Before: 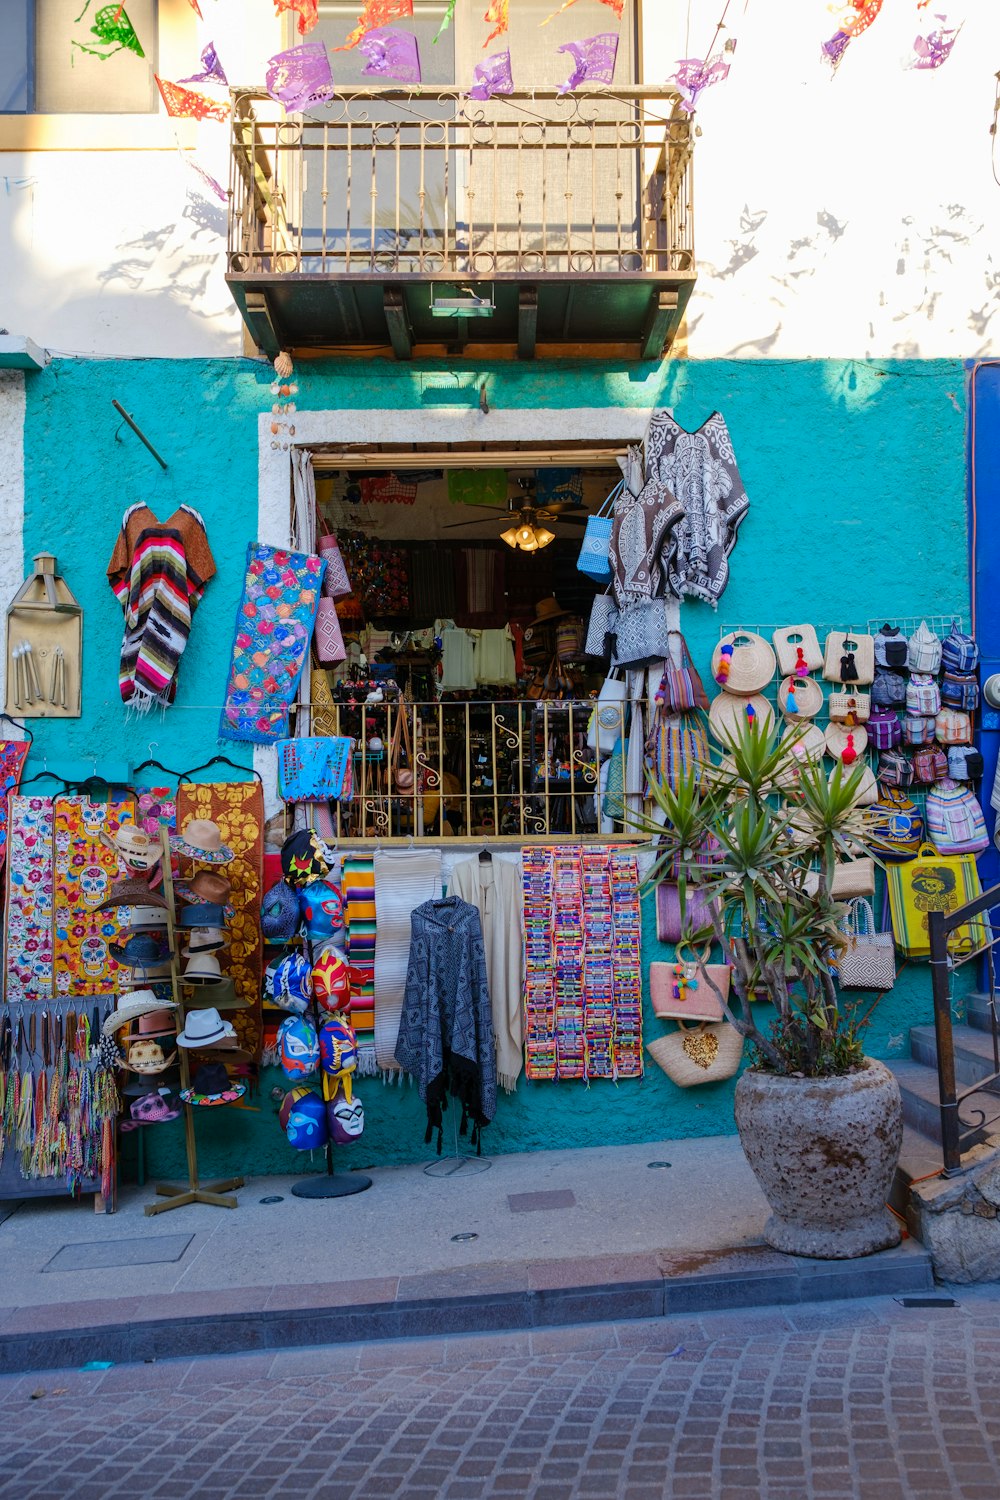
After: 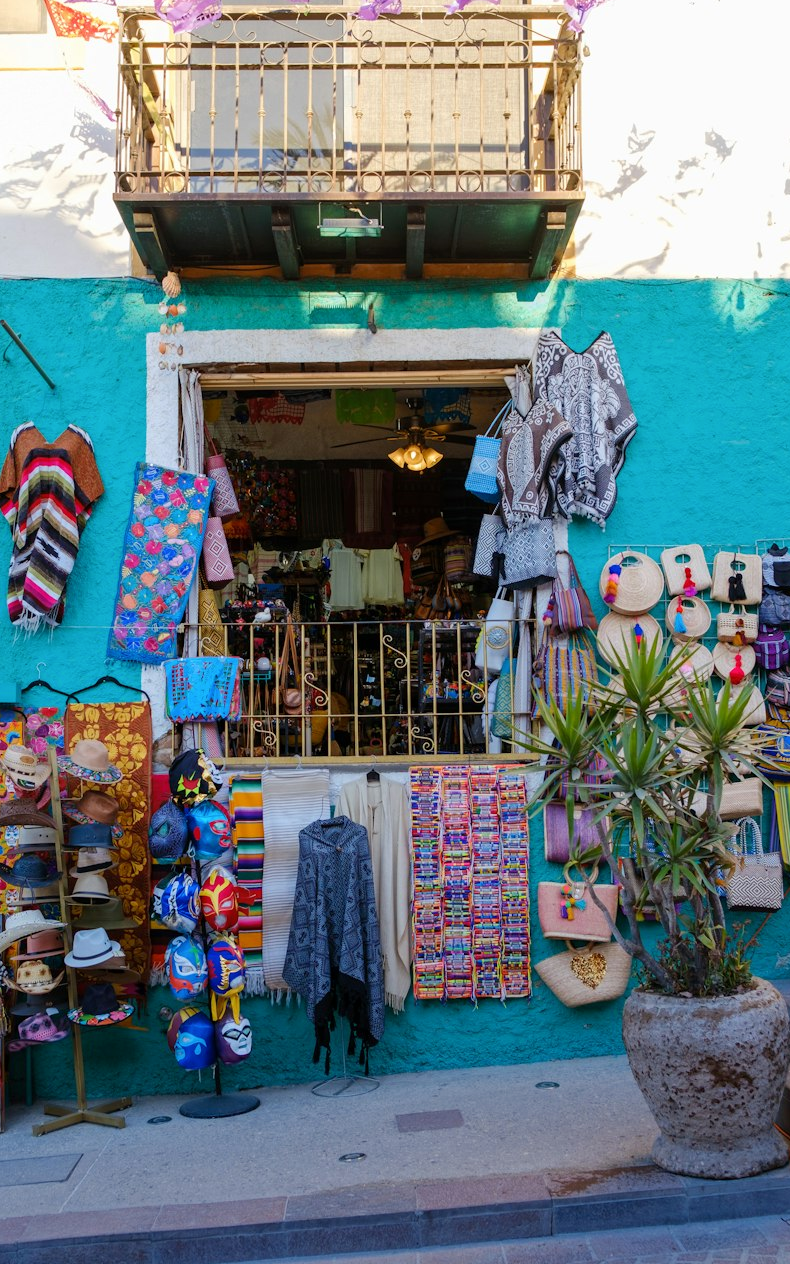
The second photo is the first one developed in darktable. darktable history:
exposure: compensate highlight preservation false
crop: left 11.265%, top 5.335%, right 9.583%, bottom 10.351%
base curve: curves: ch0 [(0, 0) (0.283, 0.295) (1, 1)], preserve colors none
